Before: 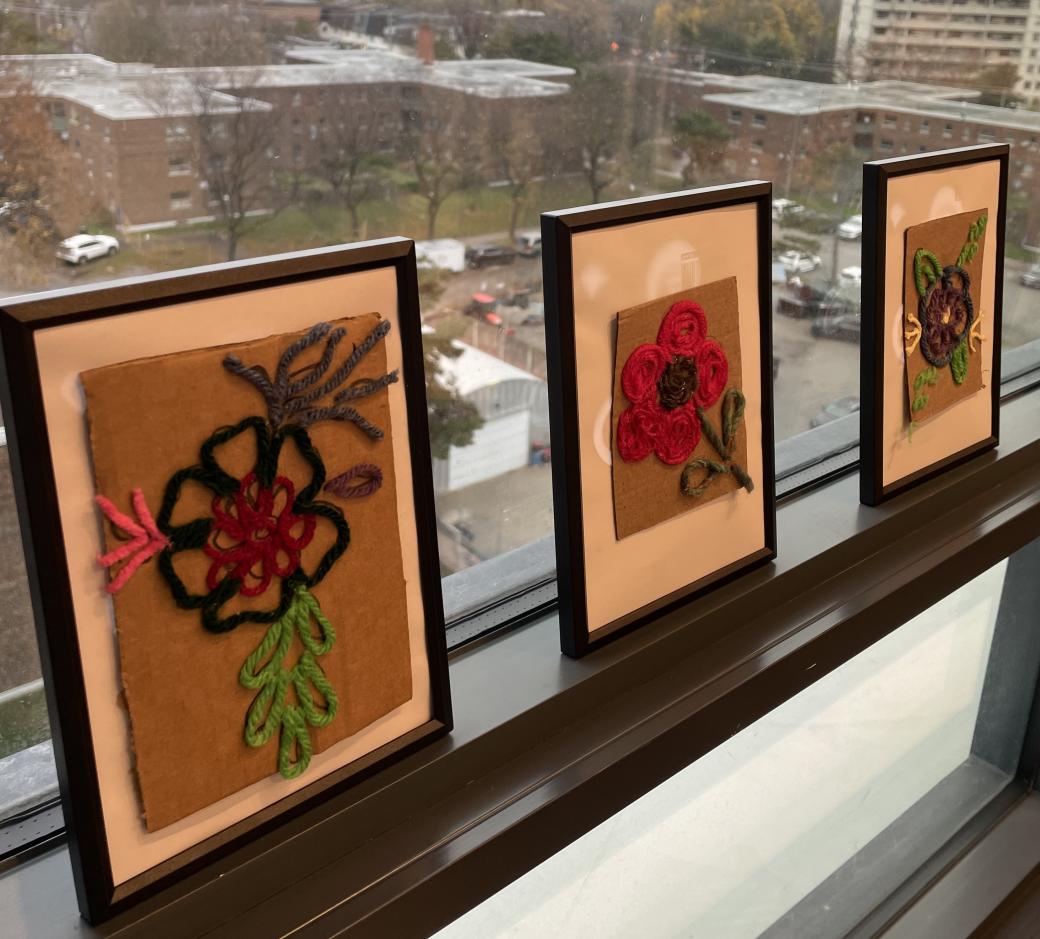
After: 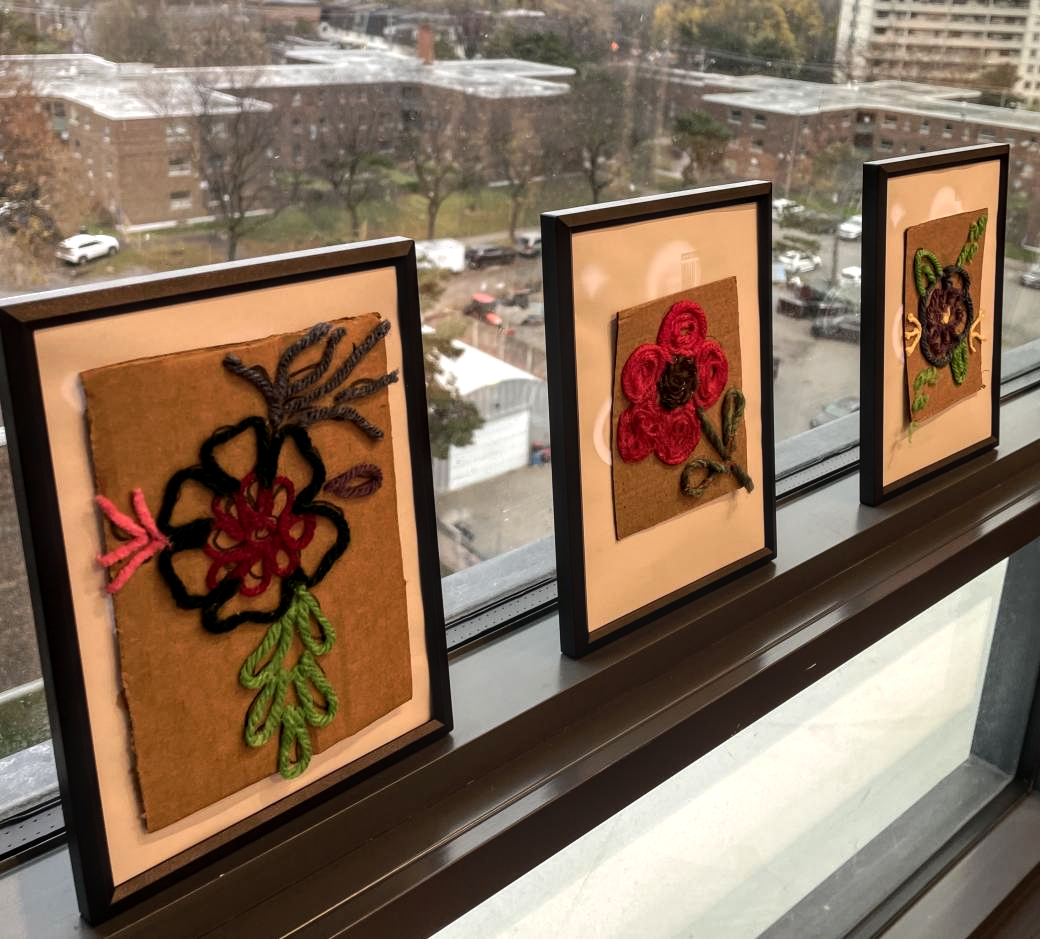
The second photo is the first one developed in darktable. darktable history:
tone equalizer: -8 EV -0.417 EV, -7 EV -0.389 EV, -6 EV -0.333 EV, -5 EV -0.222 EV, -3 EV 0.222 EV, -2 EV 0.333 EV, -1 EV 0.389 EV, +0 EV 0.417 EV, edges refinement/feathering 500, mask exposure compensation -1.25 EV, preserve details no
tone curve: curves: ch0 [(0, 0) (0.003, 0.012) (0.011, 0.015) (0.025, 0.027) (0.044, 0.045) (0.069, 0.064) (0.1, 0.093) (0.136, 0.133) (0.177, 0.177) (0.224, 0.221) (0.277, 0.272) (0.335, 0.342) (0.399, 0.398) (0.468, 0.462) (0.543, 0.547) (0.623, 0.624) (0.709, 0.711) (0.801, 0.792) (0.898, 0.889) (1, 1)], preserve colors none
local contrast: on, module defaults
color balance: mode lift, gamma, gain (sRGB)
